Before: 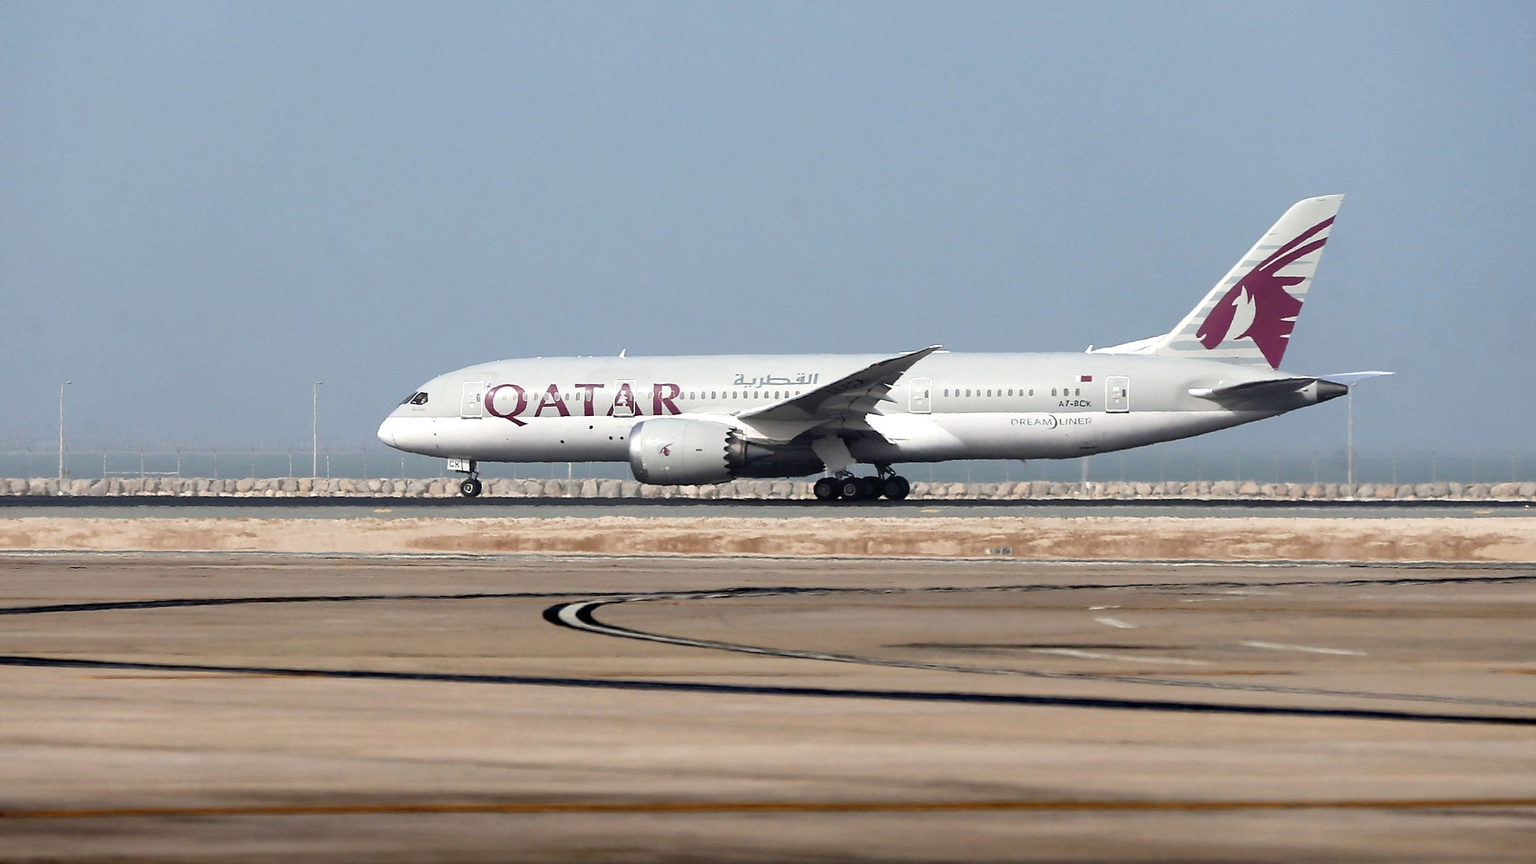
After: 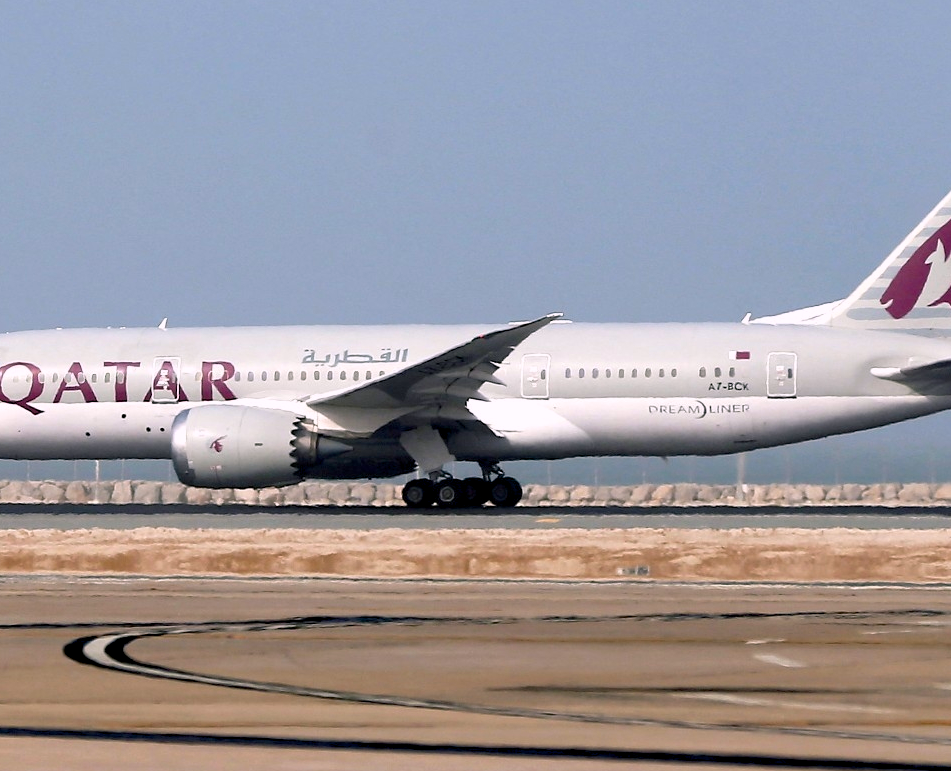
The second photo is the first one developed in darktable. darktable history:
crop: left 32.075%, top 10.976%, right 18.355%, bottom 17.596%
color balance rgb: shadows lift › chroma 2%, shadows lift › hue 217.2°, power › chroma 0.25%, power › hue 60°, highlights gain › chroma 1.5%, highlights gain › hue 309.6°, global offset › luminance -0.5%, perceptual saturation grading › global saturation 15%, global vibrance 20%
